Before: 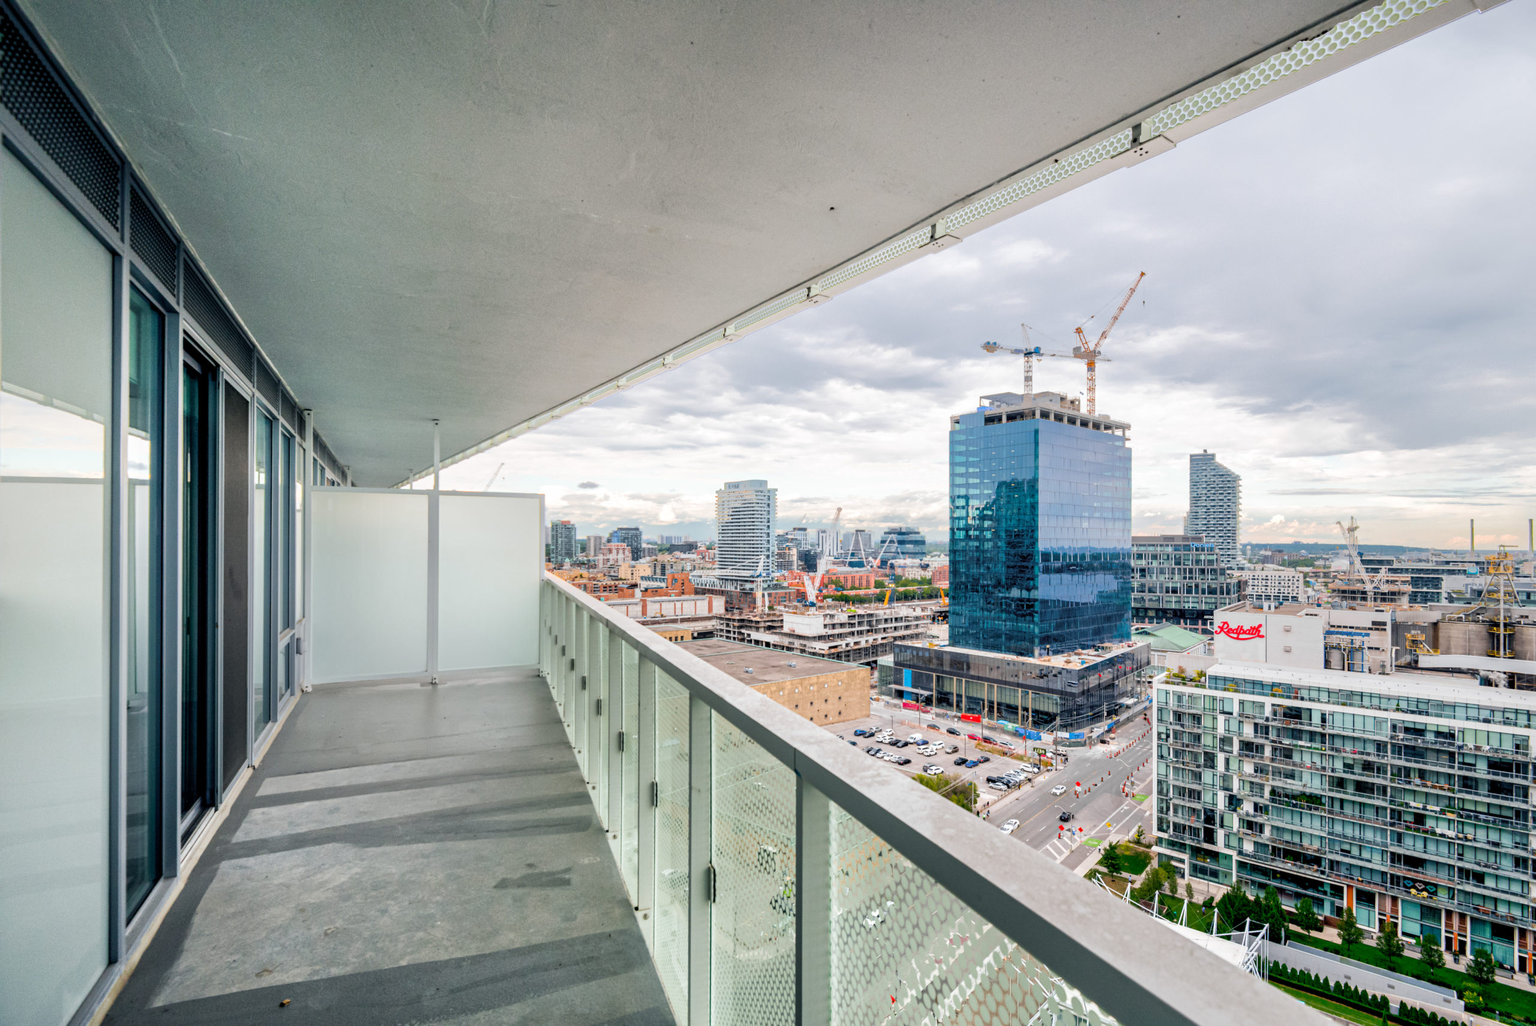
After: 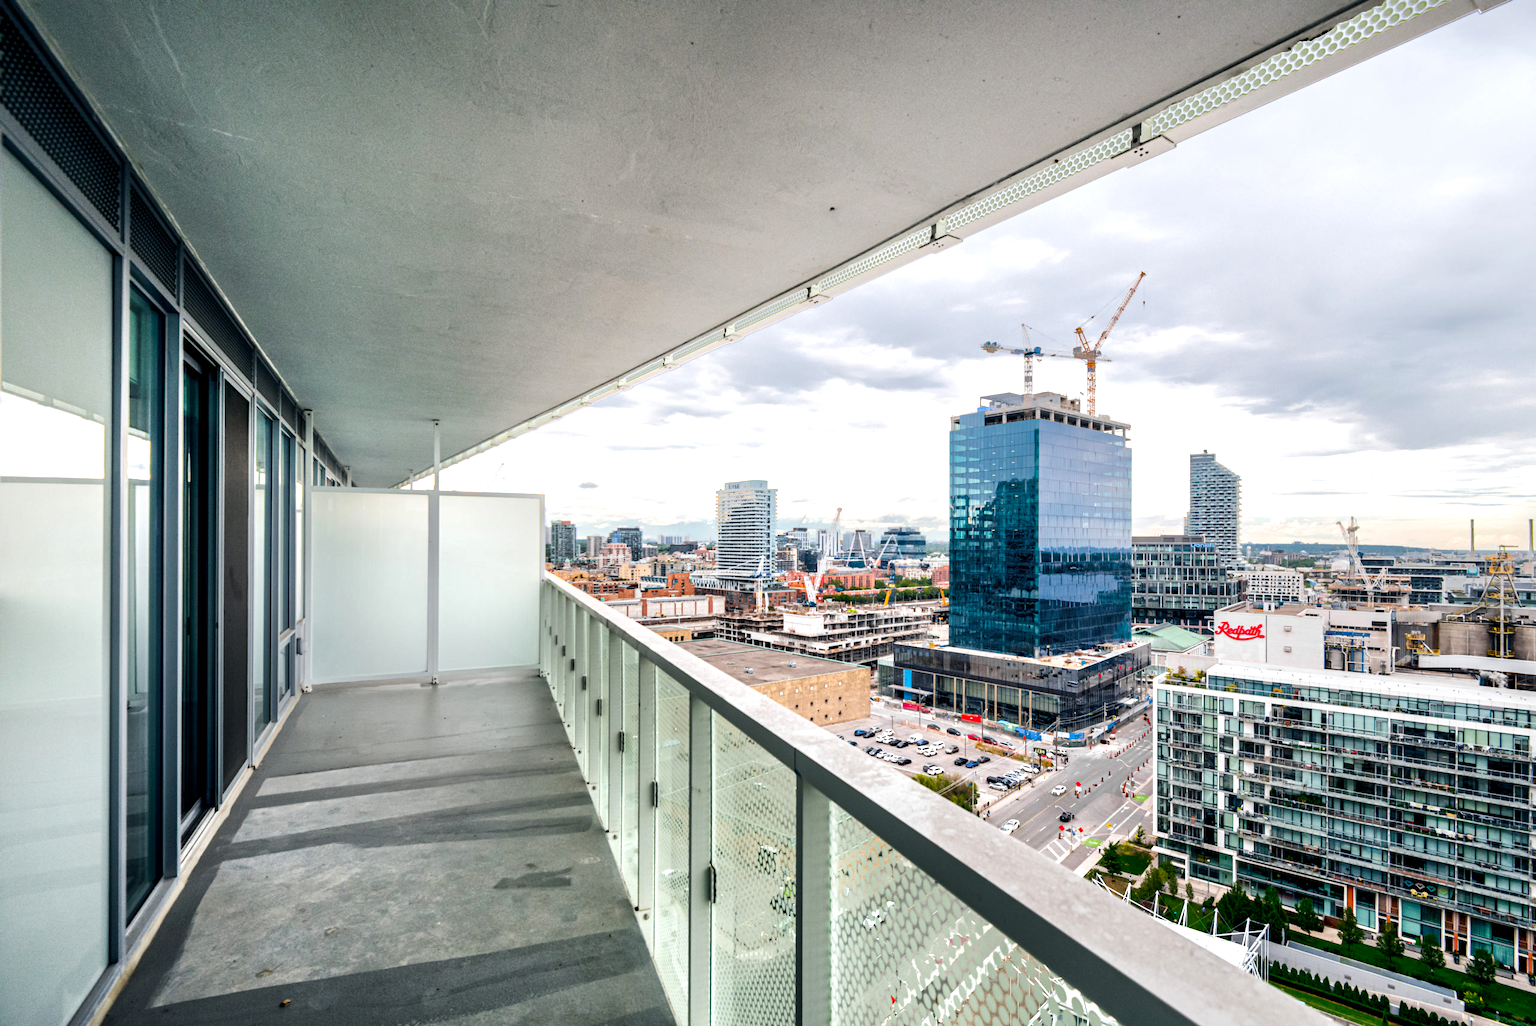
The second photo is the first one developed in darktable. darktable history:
contrast brightness saturation: brightness -0.088
tone equalizer: -8 EV -0.407 EV, -7 EV -0.386 EV, -6 EV -0.335 EV, -5 EV -0.196 EV, -3 EV 0.217 EV, -2 EV 0.359 EV, -1 EV 0.41 EV, +0 EV 0.394 EV, edges refinement/feathering 500, mask exposure compensation -1.57 EV, preserve details no
